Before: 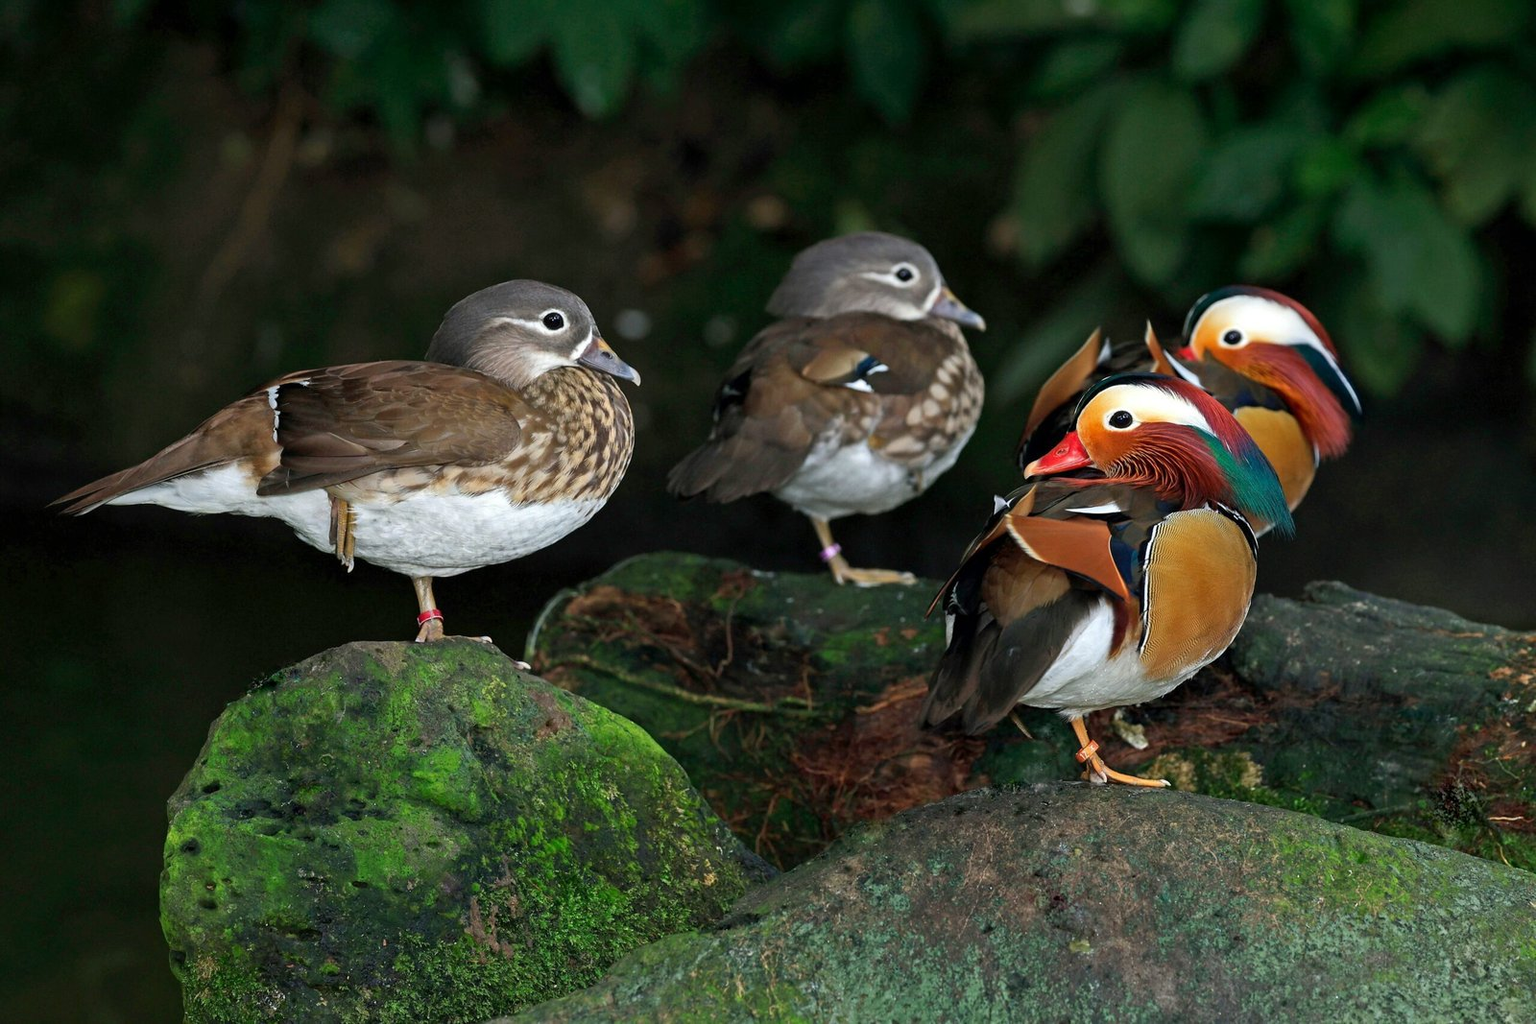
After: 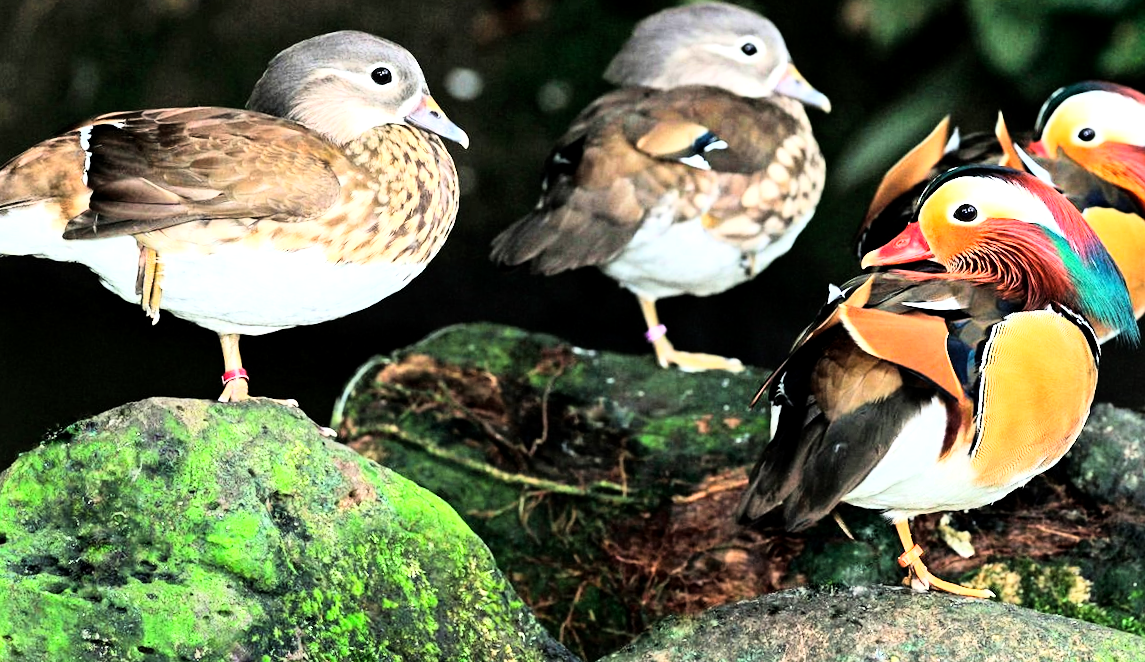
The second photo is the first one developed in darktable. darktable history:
exposure: exposure 1 EV, compensate highlight preservation false
local contrast: highlights 100%, shadows 100%, detail 120%, midtone range 0.2
crop and rotate: angle -3.37°, left 9.79%, top 20.73%, right 12.42%, bottom 11.82%
rgb curve: curves: ch0 [(0, 0) (0.21, 0.15) (0.24, 0.21) (0.5, 0.75) (0.75, 0.96) (0.89, 0.99) (1, 1)]; ch1 [(0, 0.02) (0.21, 0.13) (0.25, 0.2) (0.5, 0.67) (0.75, 0.9) (0.89, 0.97) (1, 1)]; ch2 [(0, 0.02) (0.21, 0.13) (0.25, 0.2) (0.5, 0.67) (0.75, 0.9) (0.89, 0.97) (1, 1)], compensate middle gray true
